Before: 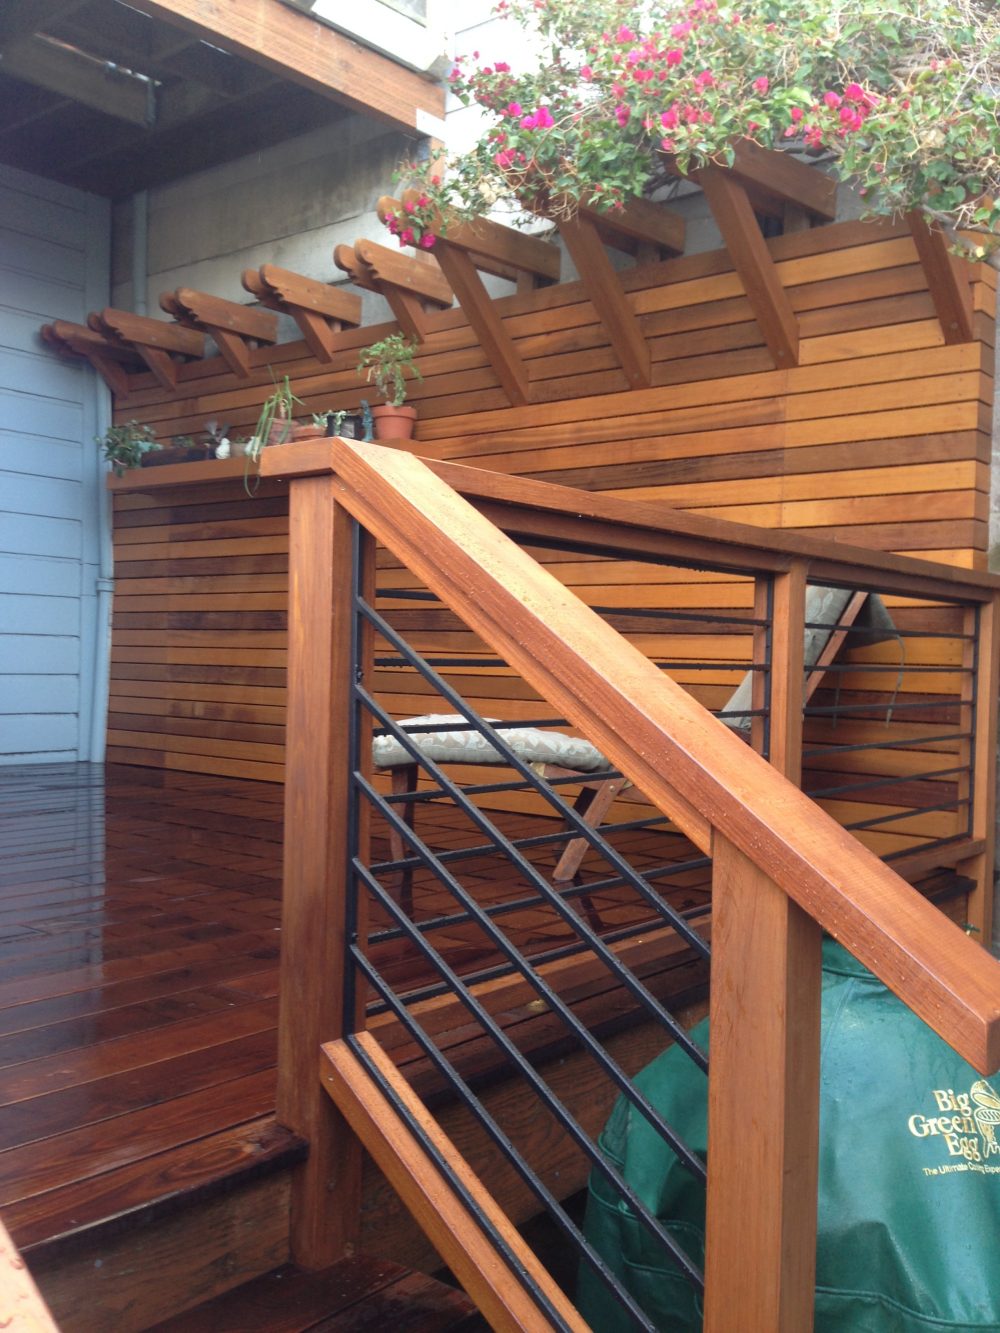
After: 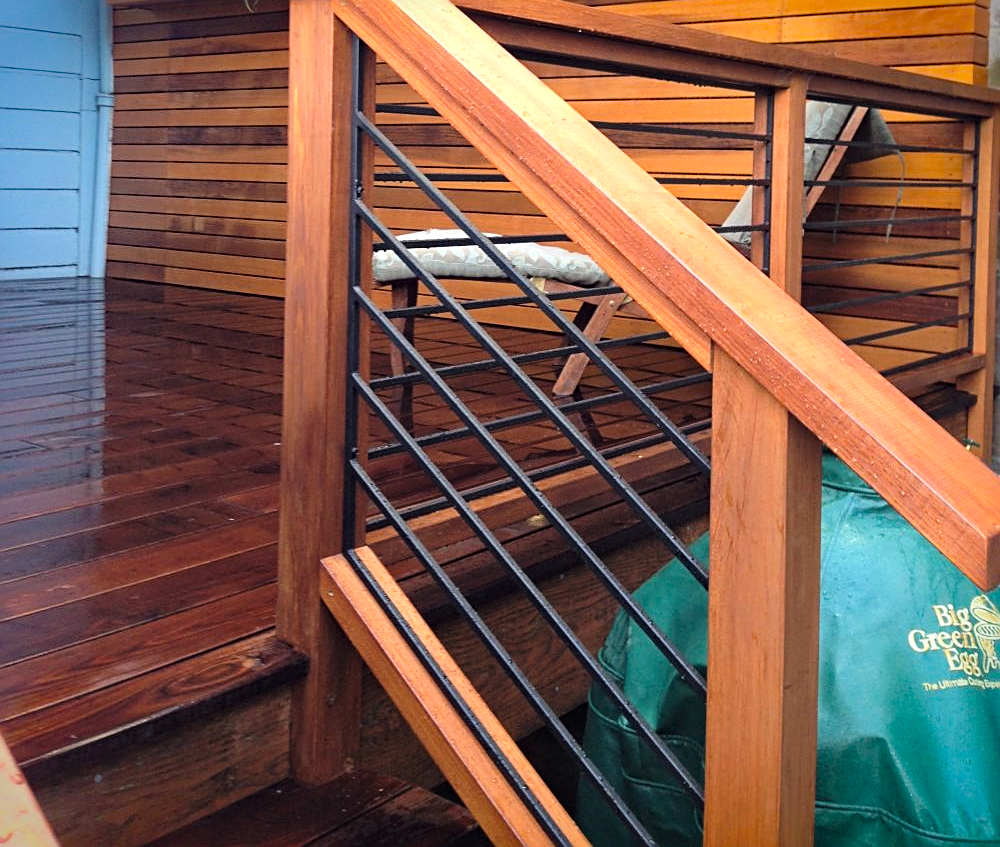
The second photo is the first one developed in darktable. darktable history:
exposure: exposure 0.2 EV, compensate highlight preservation false
vignetting: fall-off start 88.53%, fall-off radius 44.2%, saturation 0.376, width/height ratio 1.161
haze removal: compatibility mode true, adaptive false
crop and rotate: top 36.435%
sharpen: on, module defaults
tone curve: curves: ch0 [(0, 0) (0.004, 0.001) (0.133, 0.112) (0.325, 0.362) (0.832, 0.893) (1, 1)], color space Lab, linked channels, preserve colors none
